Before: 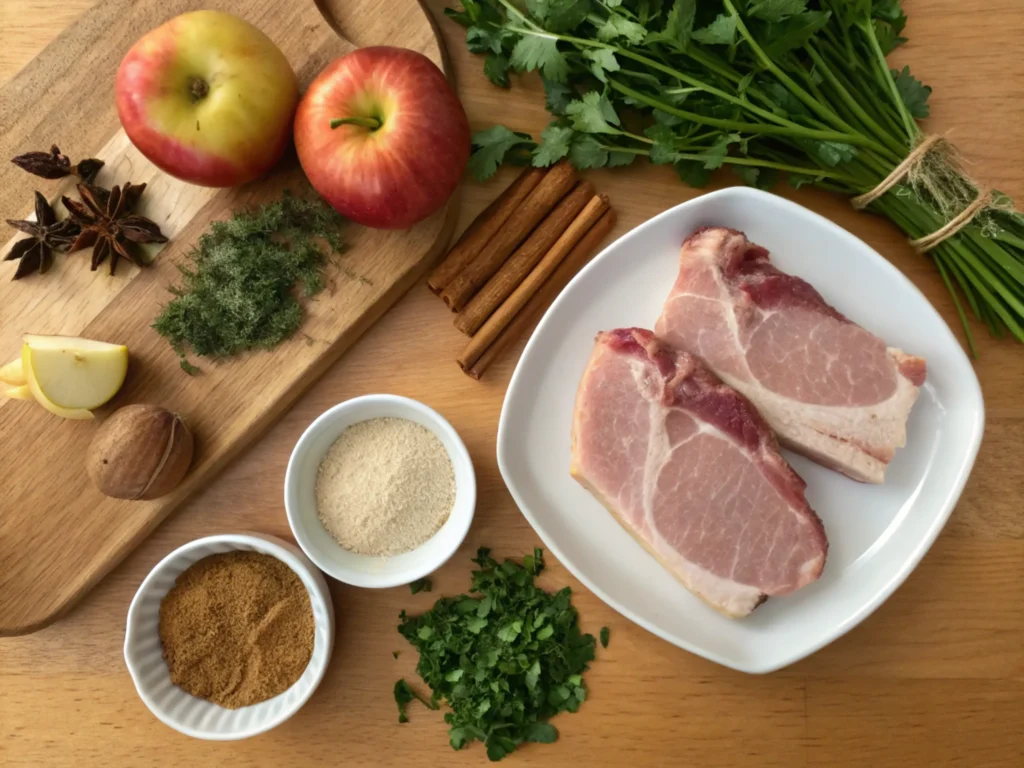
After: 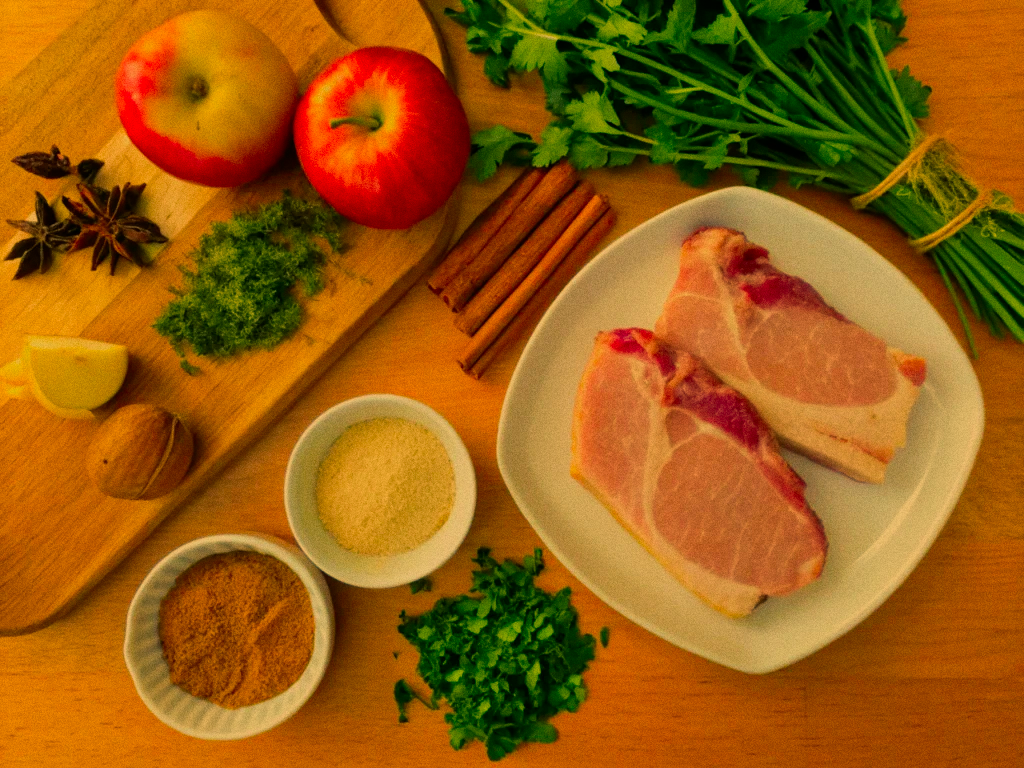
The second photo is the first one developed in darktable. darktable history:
filmic rgb: black relative exposure -7.65 EV, white relative exposure 4.56 EV, hardness 3.61
color balance rgb: shadows lift › chroma 5.41%, shadows lift › hue 240°, highlights gain › chroma 3.74%, highlights gain › hue 60°, saturation formula JzAzBz (2021)
tone equalizer: -8 EV 0.25 EV, -7 EV 0.417 EV, -6 EV 0.417 EV, -5 EV 0.25 EV, -3 EV -0.25 EV, -2 EV -0.417 EV, -1 EV -0.417 EV, +0 EV -0.25 EV, edges refinement/feathering 500, mask exposure compensation -1.57 EV, preserve details guided filter
grain: coarseness 0.09 ISO
white balance: red 1.08, blue 0.791
color correction: saturation 1.8
